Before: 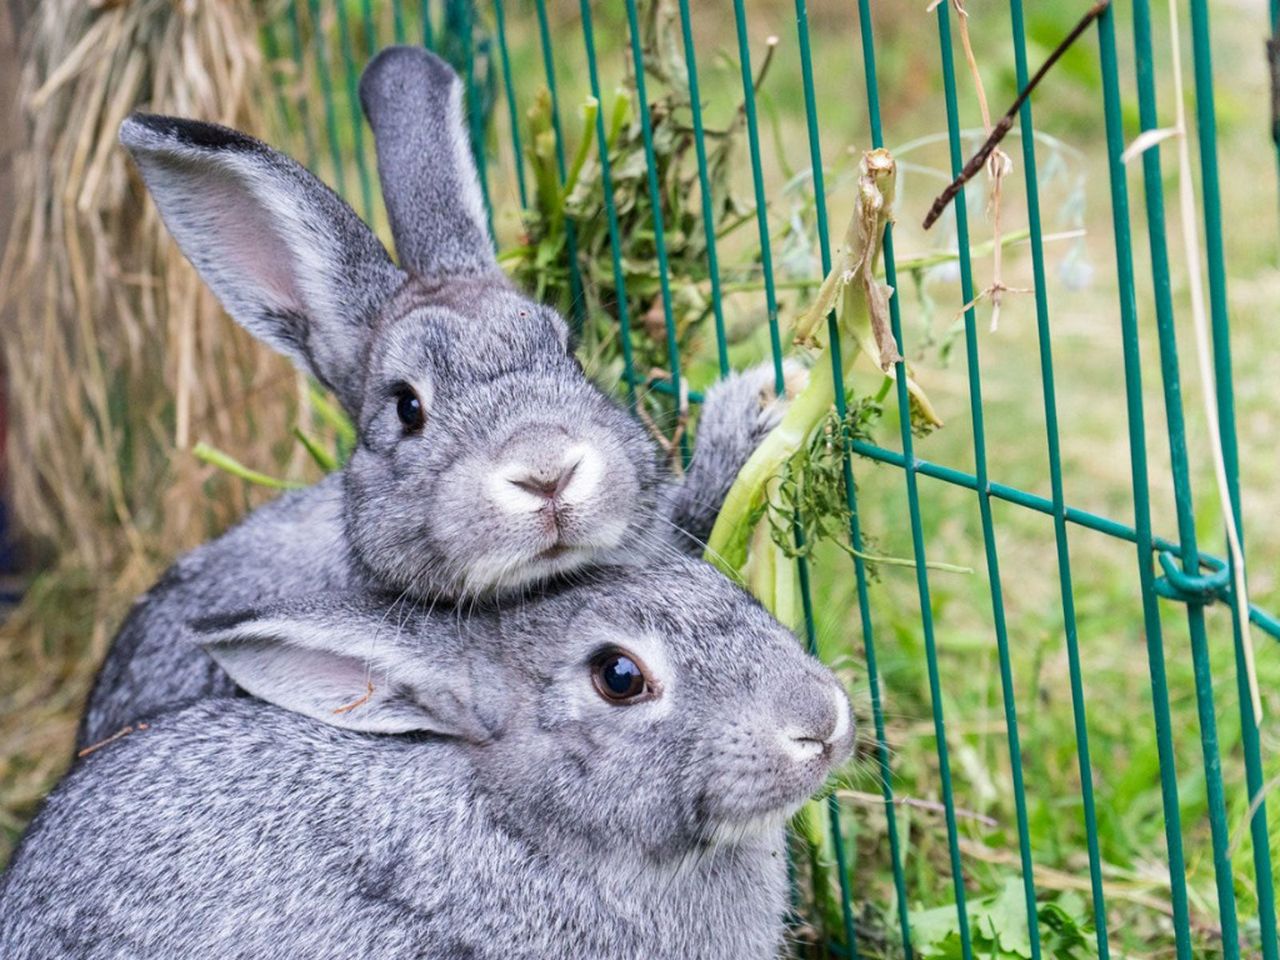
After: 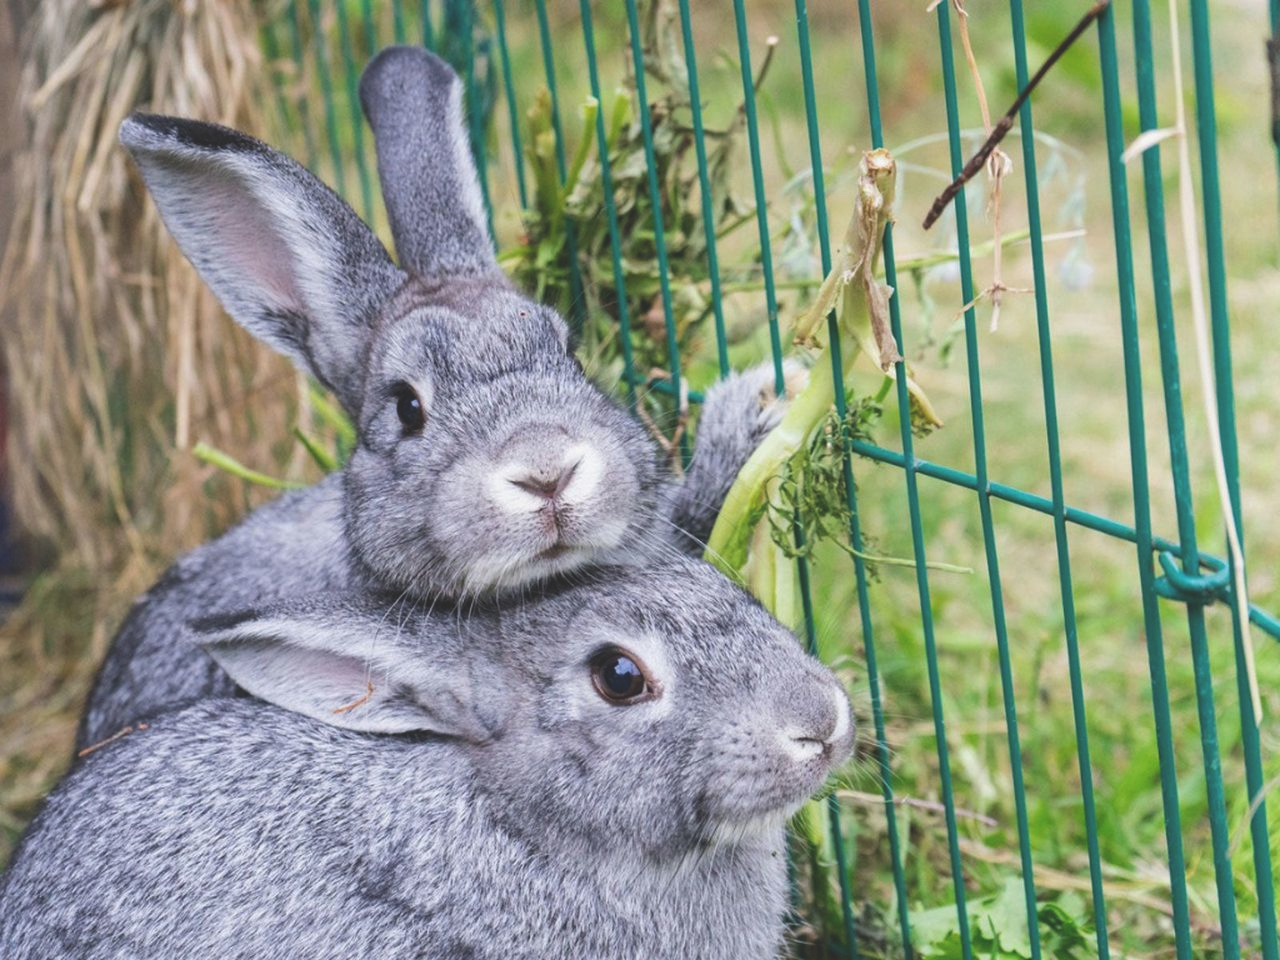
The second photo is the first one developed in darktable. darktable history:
exposure: black level correction -0.024, exposure -0.119 EV, compensate highlight preservation false
